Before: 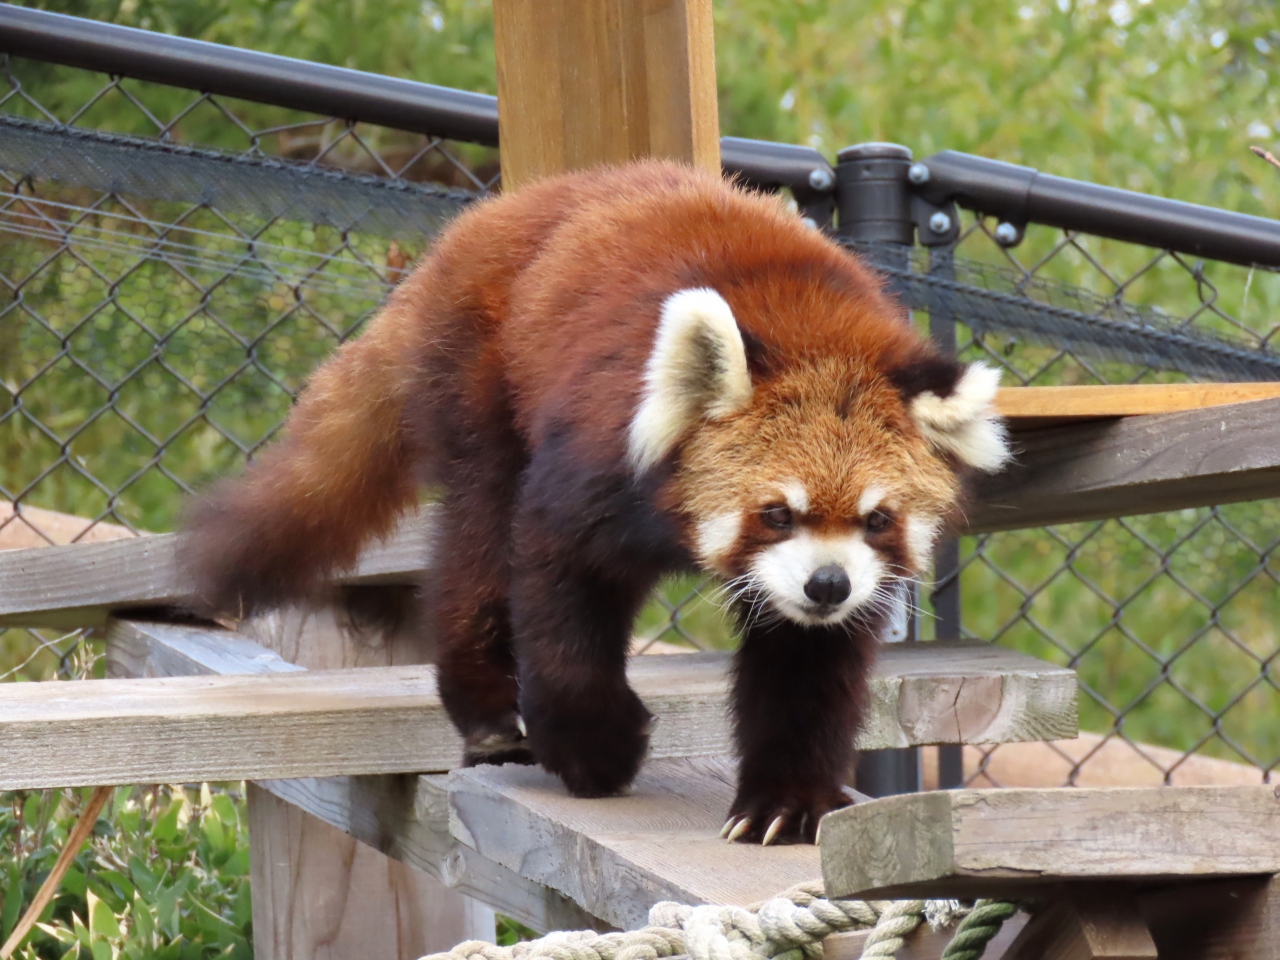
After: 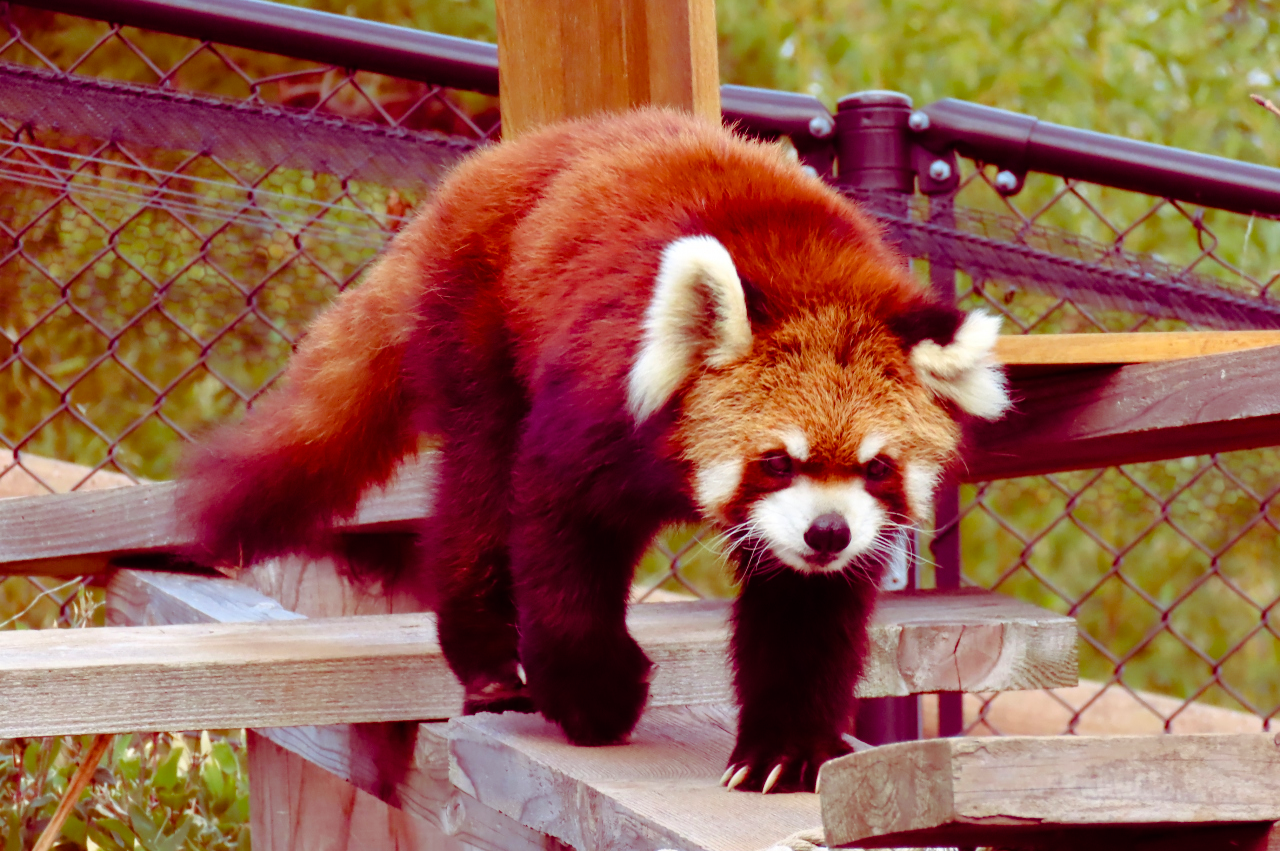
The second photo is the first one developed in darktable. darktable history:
color balance rgb: shadows lift › luminance -18.754%, shadows lift › chroma 35.162%, perceptual saturation grading › global saturation 25.64%, perceptual saturation grading › highlights -28.016%, perceptual saturation grading › shadows 33.405%, global vibrance 20%
crop and rotate: top 5.448%, bottom 5.821%
